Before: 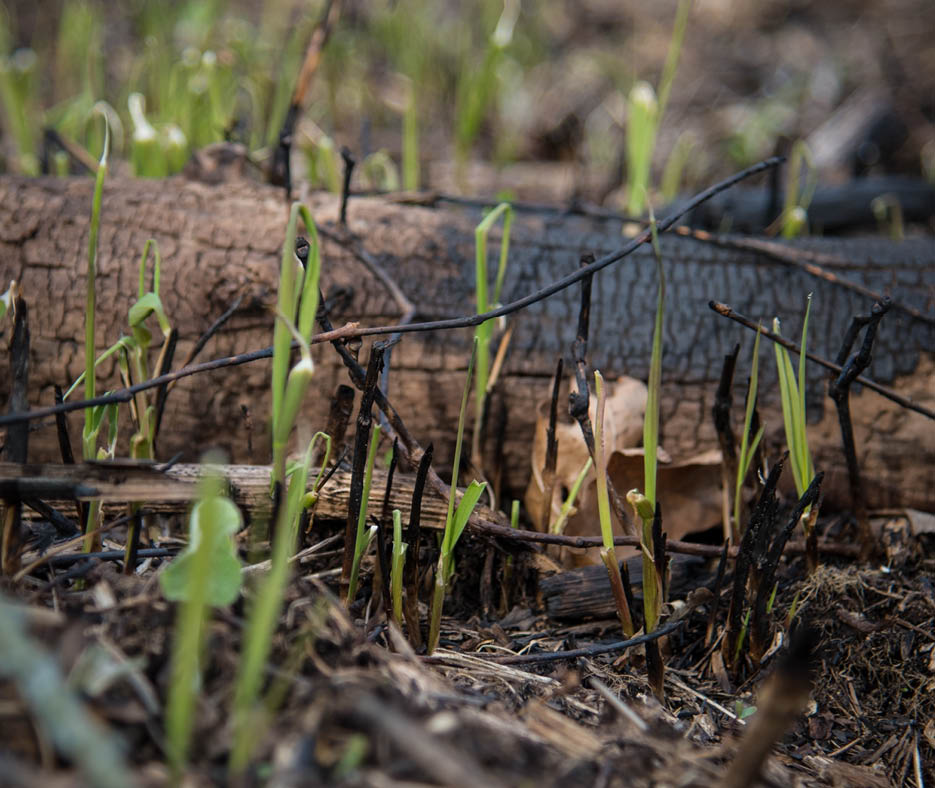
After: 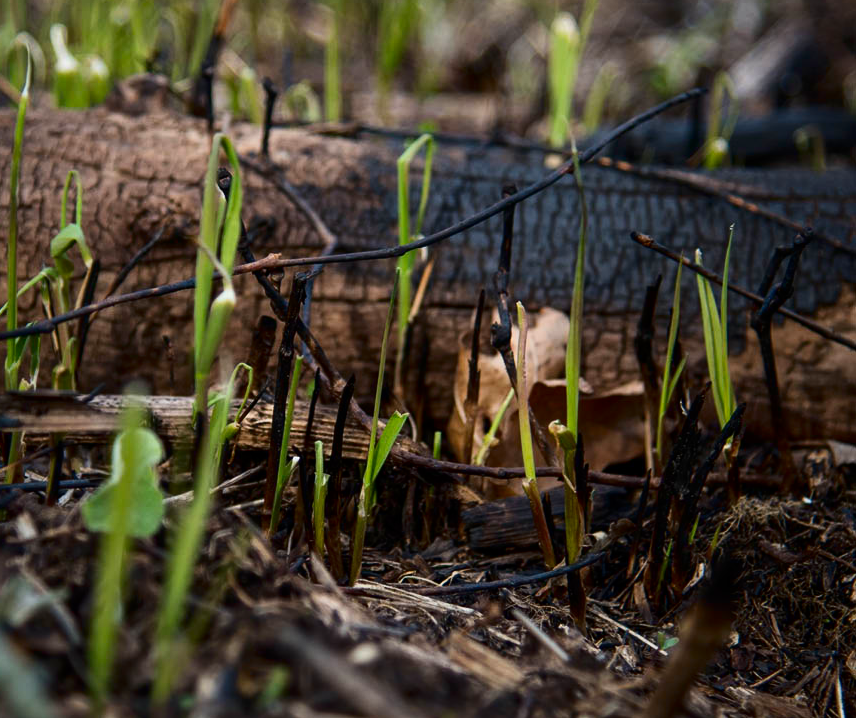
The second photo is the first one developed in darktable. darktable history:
crop and rotate: left 8.44%, top 8.861%
contrast brightness saturation: contrast 0.192, brightness -0.108, saturation 0.212
